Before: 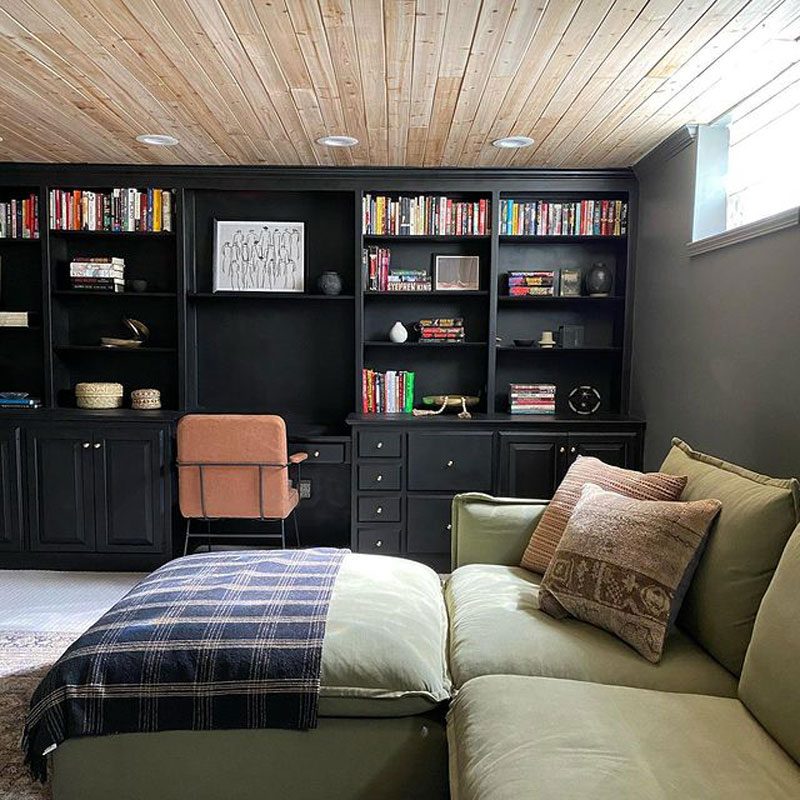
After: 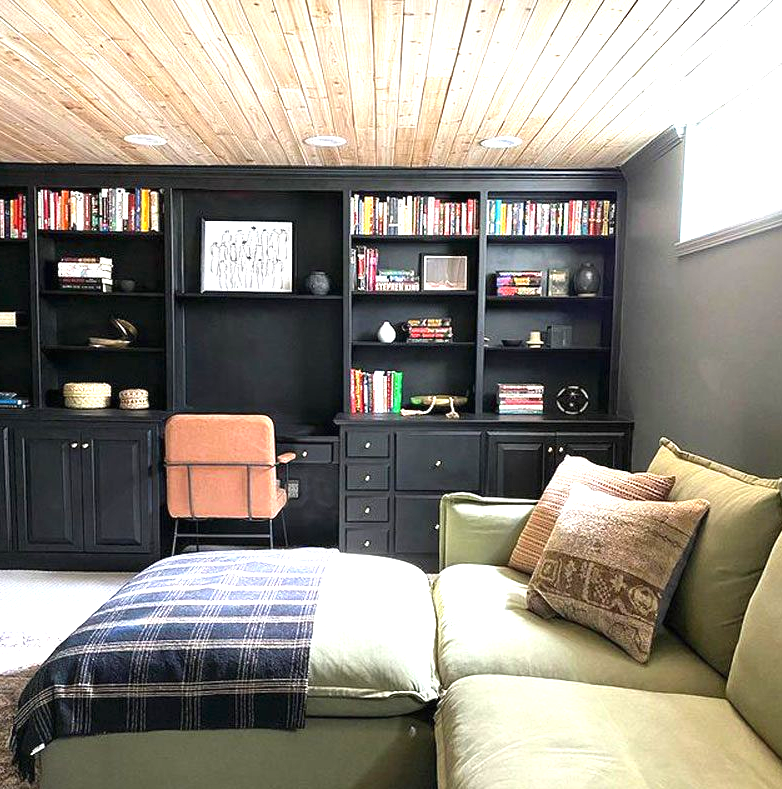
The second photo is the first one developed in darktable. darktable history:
crop and rotate: left 1.525%, right 0.643%, bottom 1.302%
exposure: black level correction 0, exposure 1.199 EV, compensate highlight preservation false
